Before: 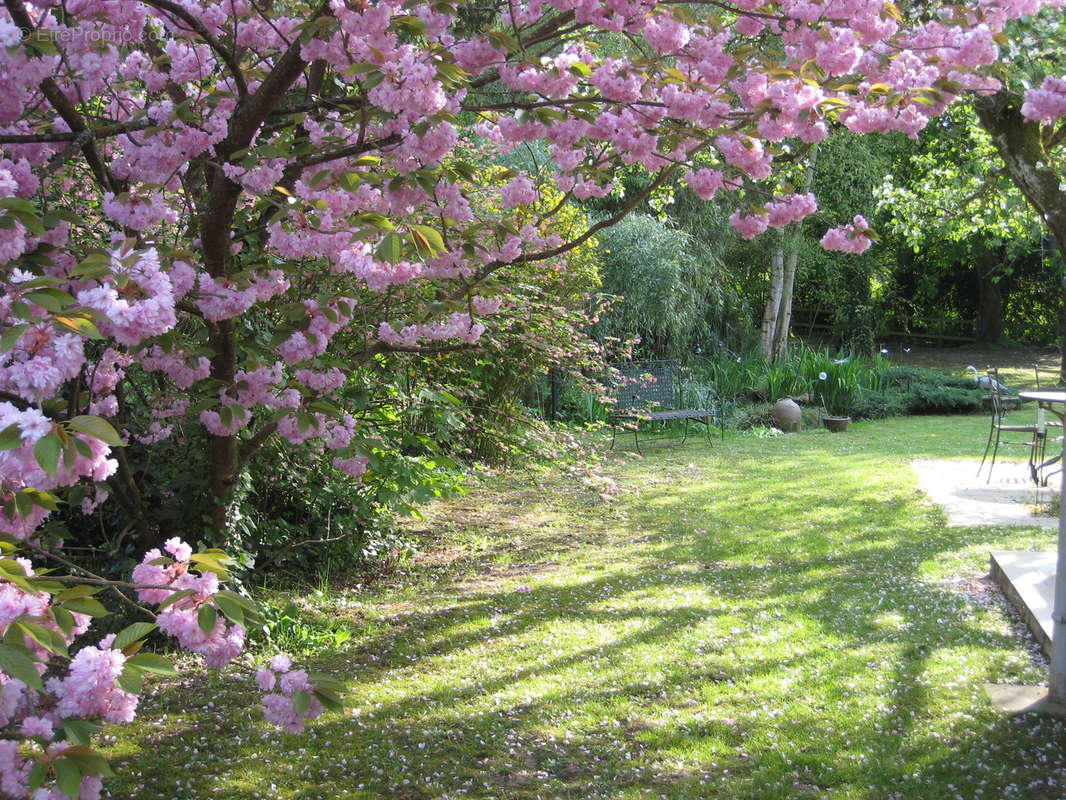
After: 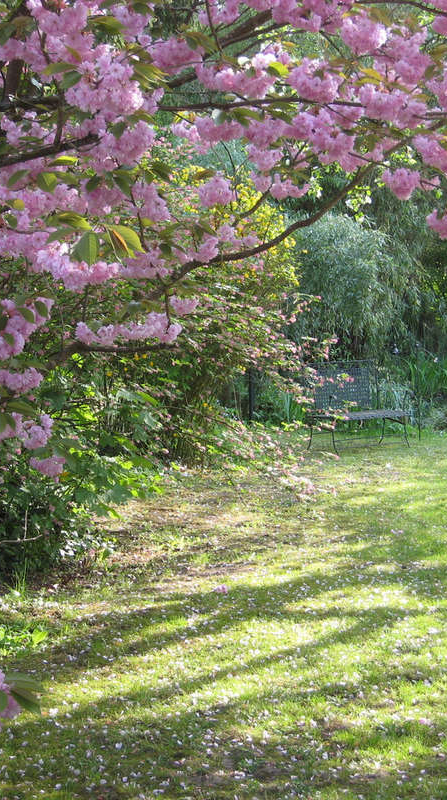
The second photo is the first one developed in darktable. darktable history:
crop: left 28.432%, right 29.611%
